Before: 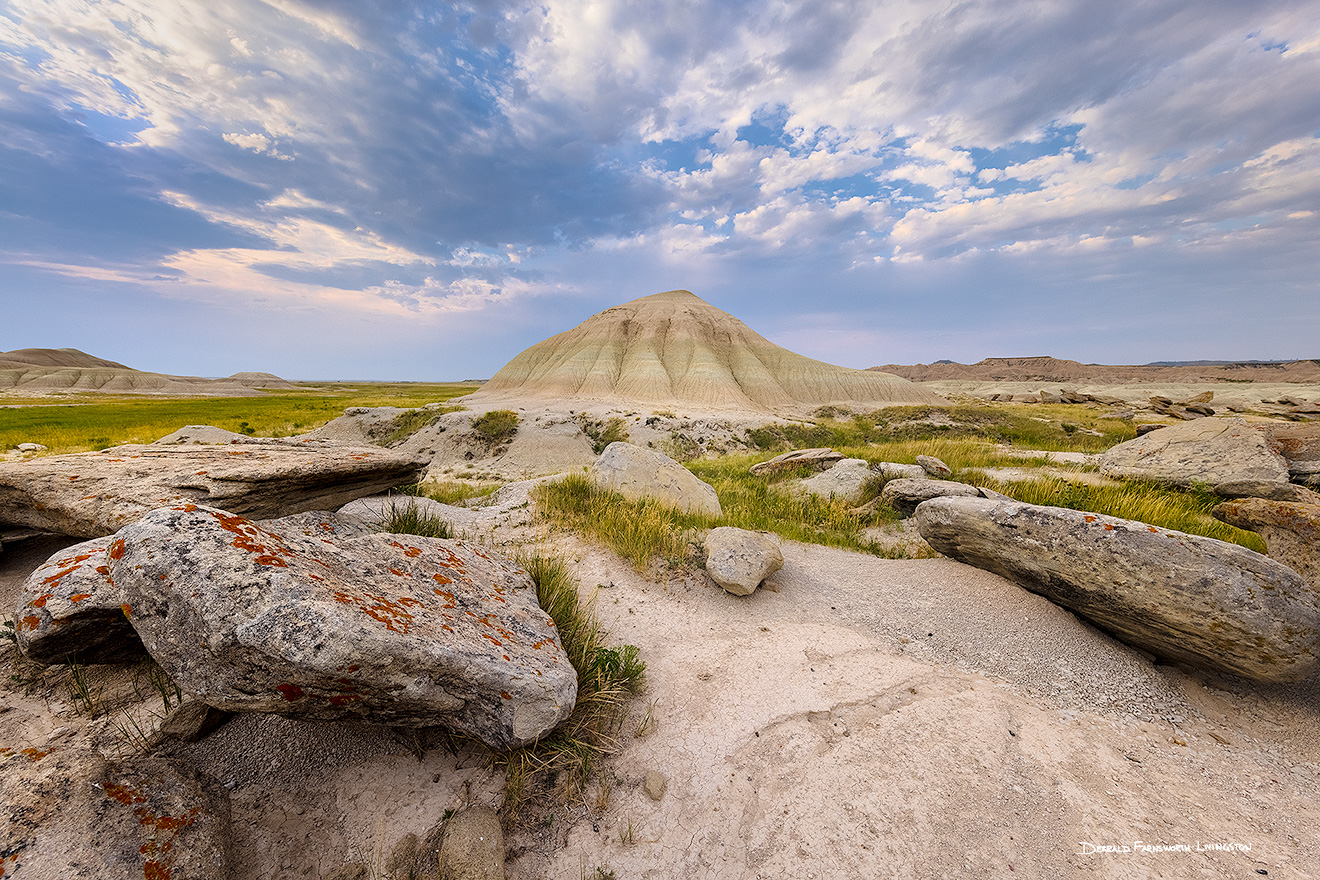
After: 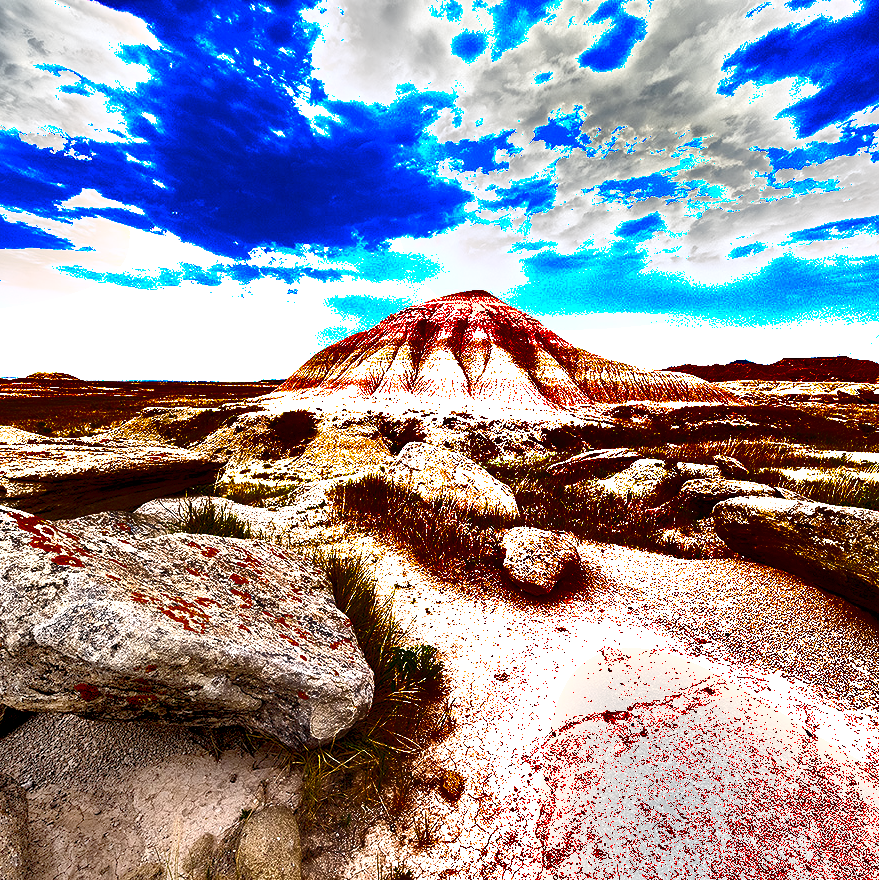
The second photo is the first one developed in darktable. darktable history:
shadows and highlights: radius 123.98, shadows 100, white point adjustment -3, highlights -100, highlights color adjustment 89.84%, soften with gaussian
crop: left 15.419%, right 17.914%
exposure: black level correction 0.009, exposure 1.425 EV, compensate highlight preservation false
